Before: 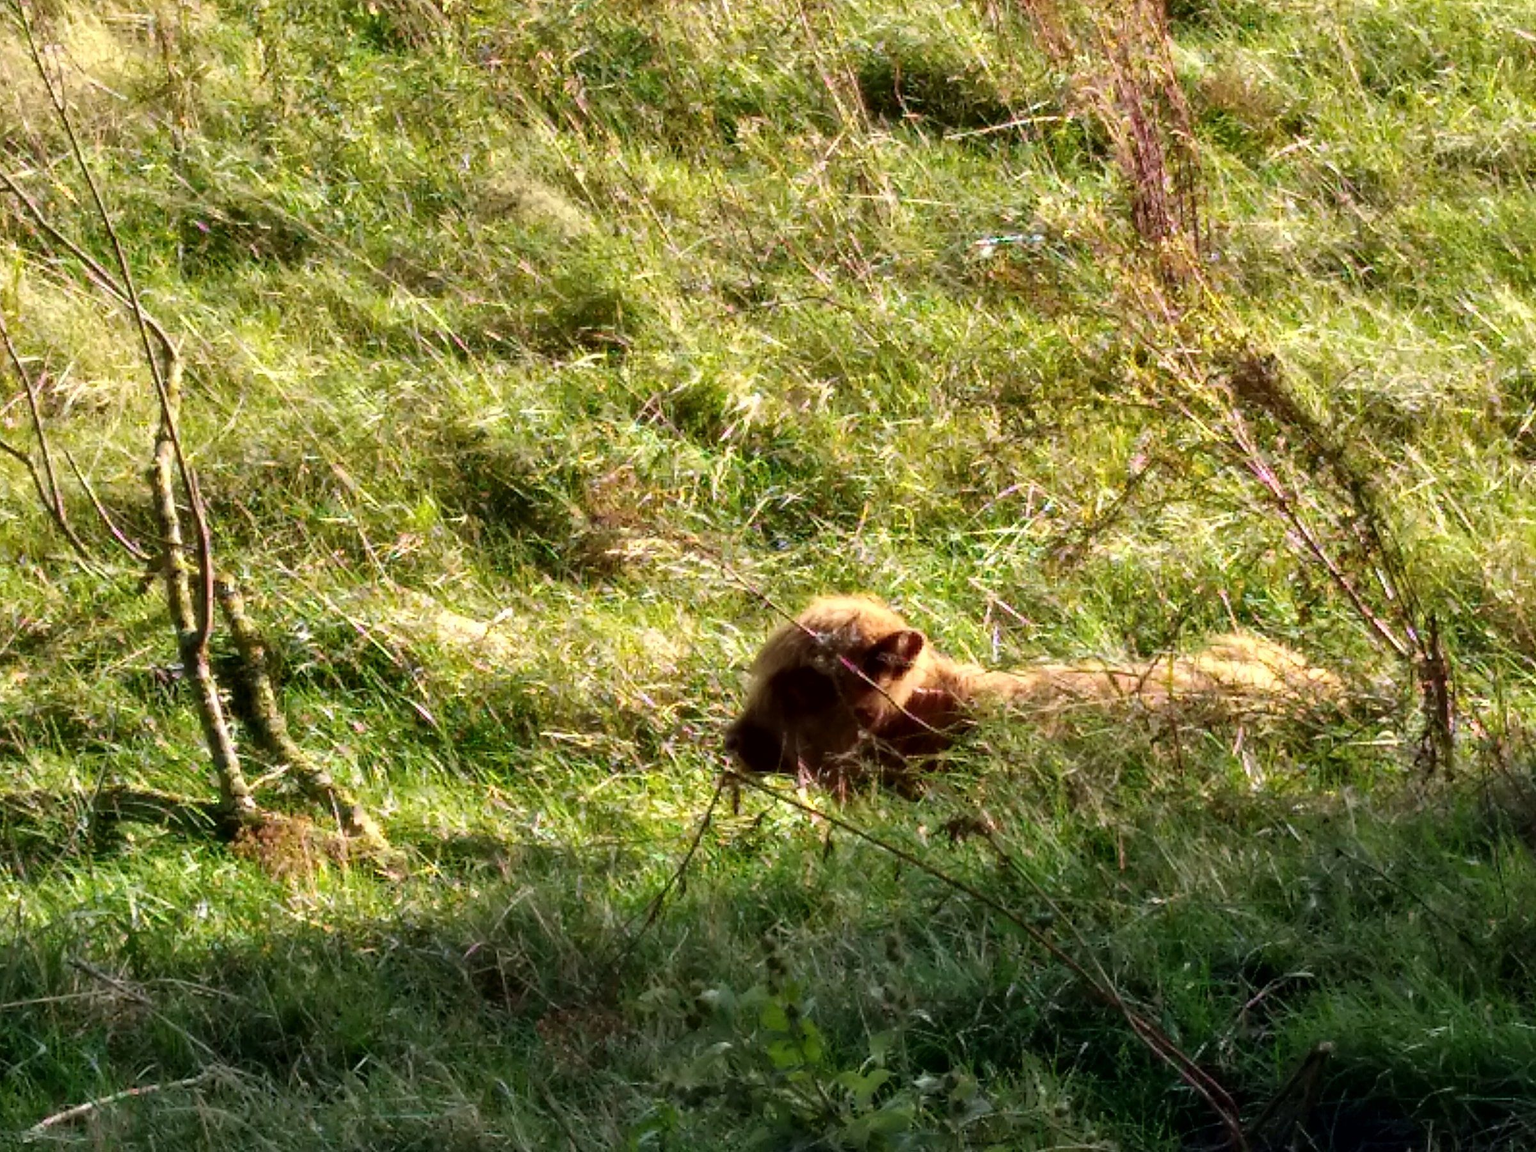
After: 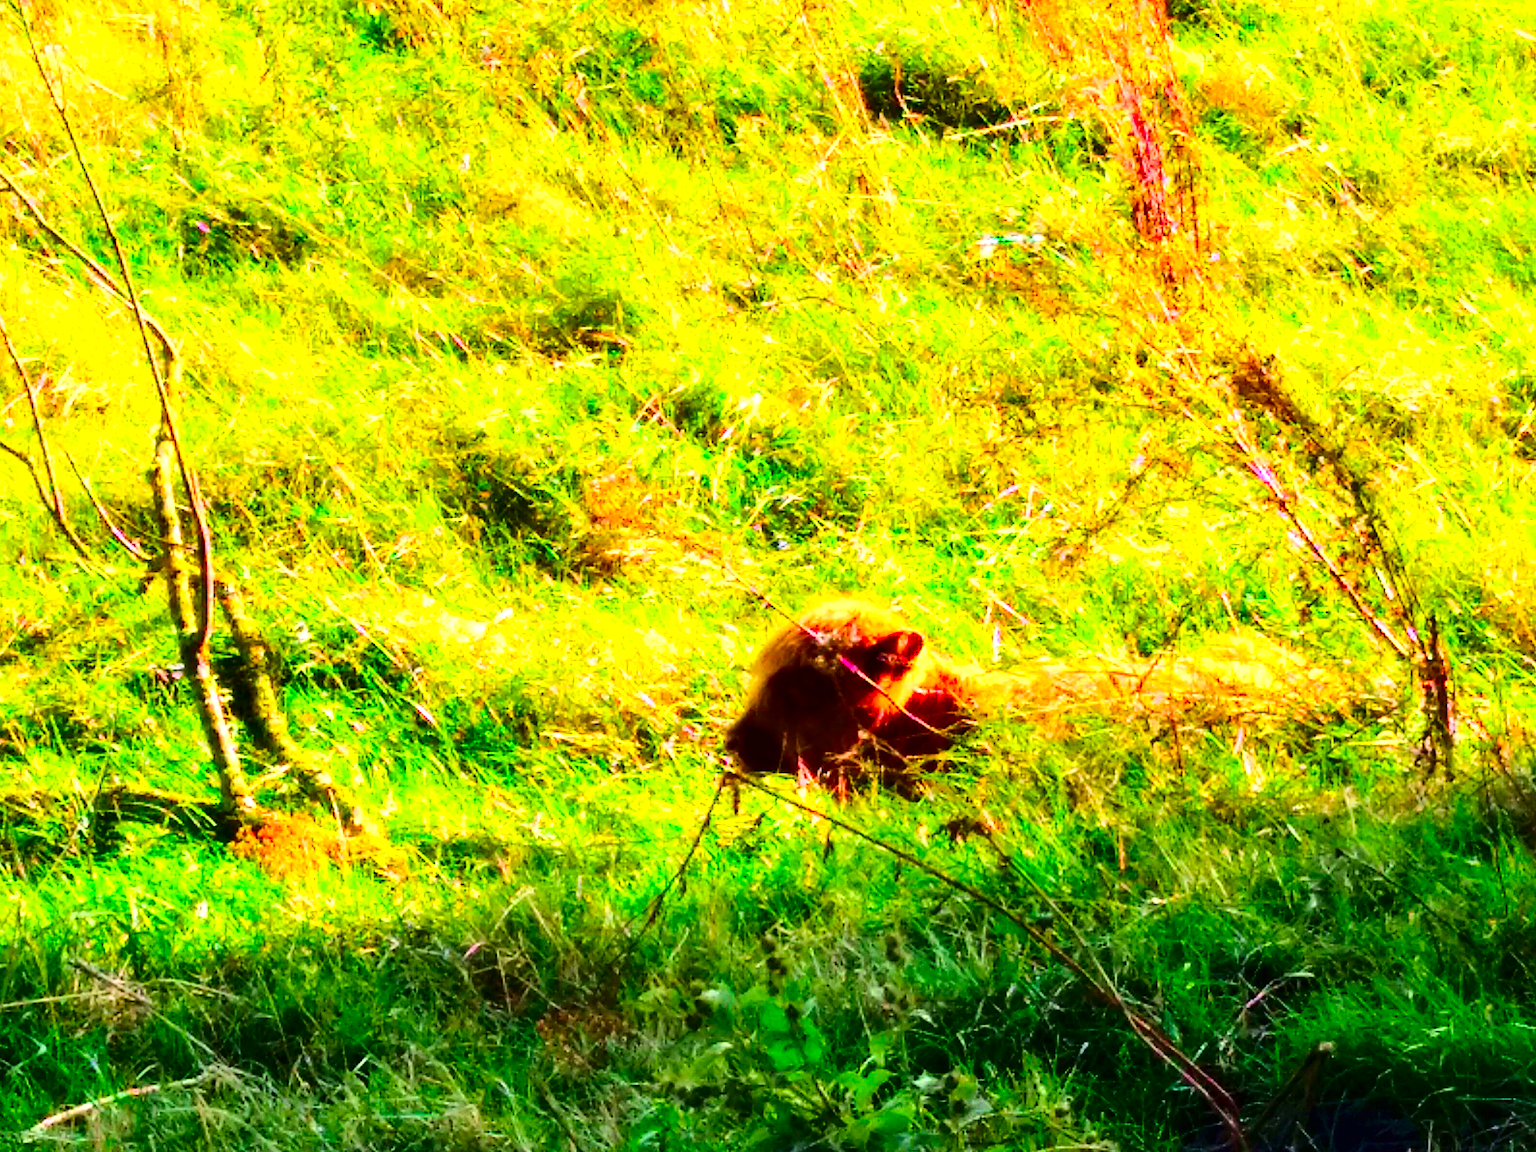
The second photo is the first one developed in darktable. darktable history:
base curve: curves: ch0 [(0, 0) (0.036, 0.025) (0.121, 0.166) (0.206, 0.329) (0.605, 0.79) (1, 1)]
color correction: highlights a* 1.59, highlights b* -1.75, saturation 2.44
exposure: black level correction 0, exposure 1.018 EV, compensate highlight preservation false
